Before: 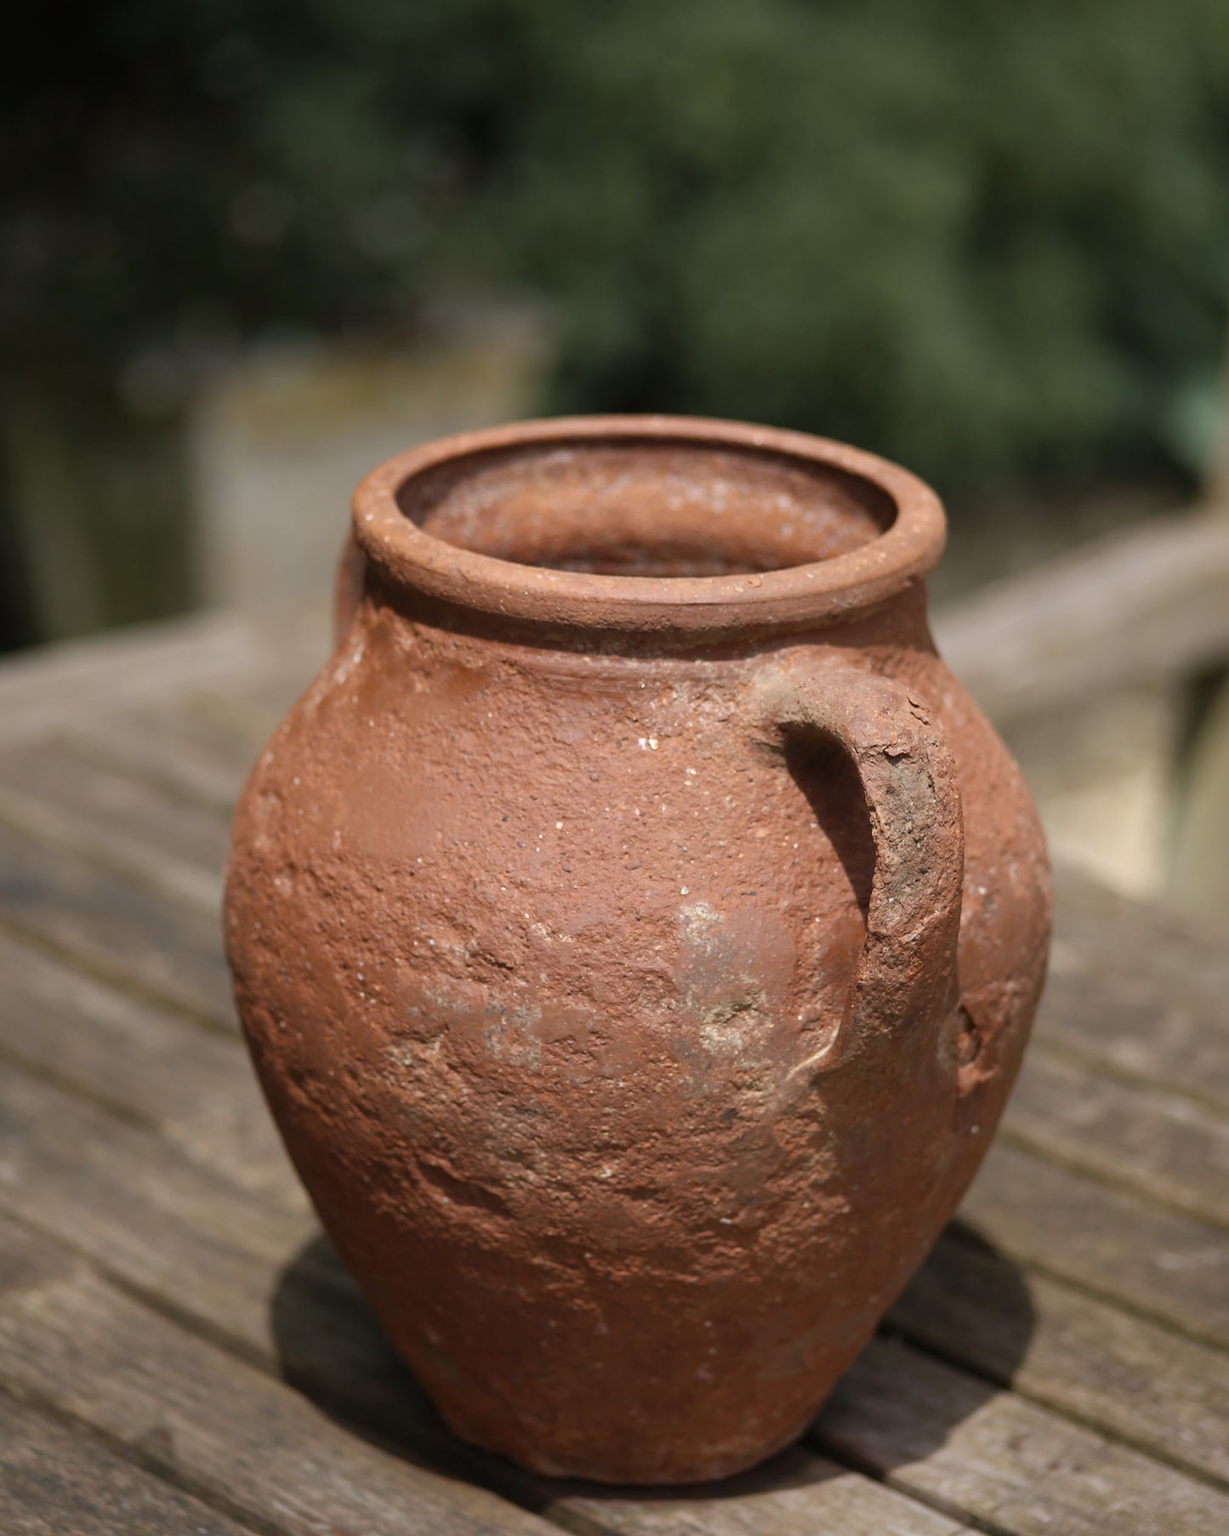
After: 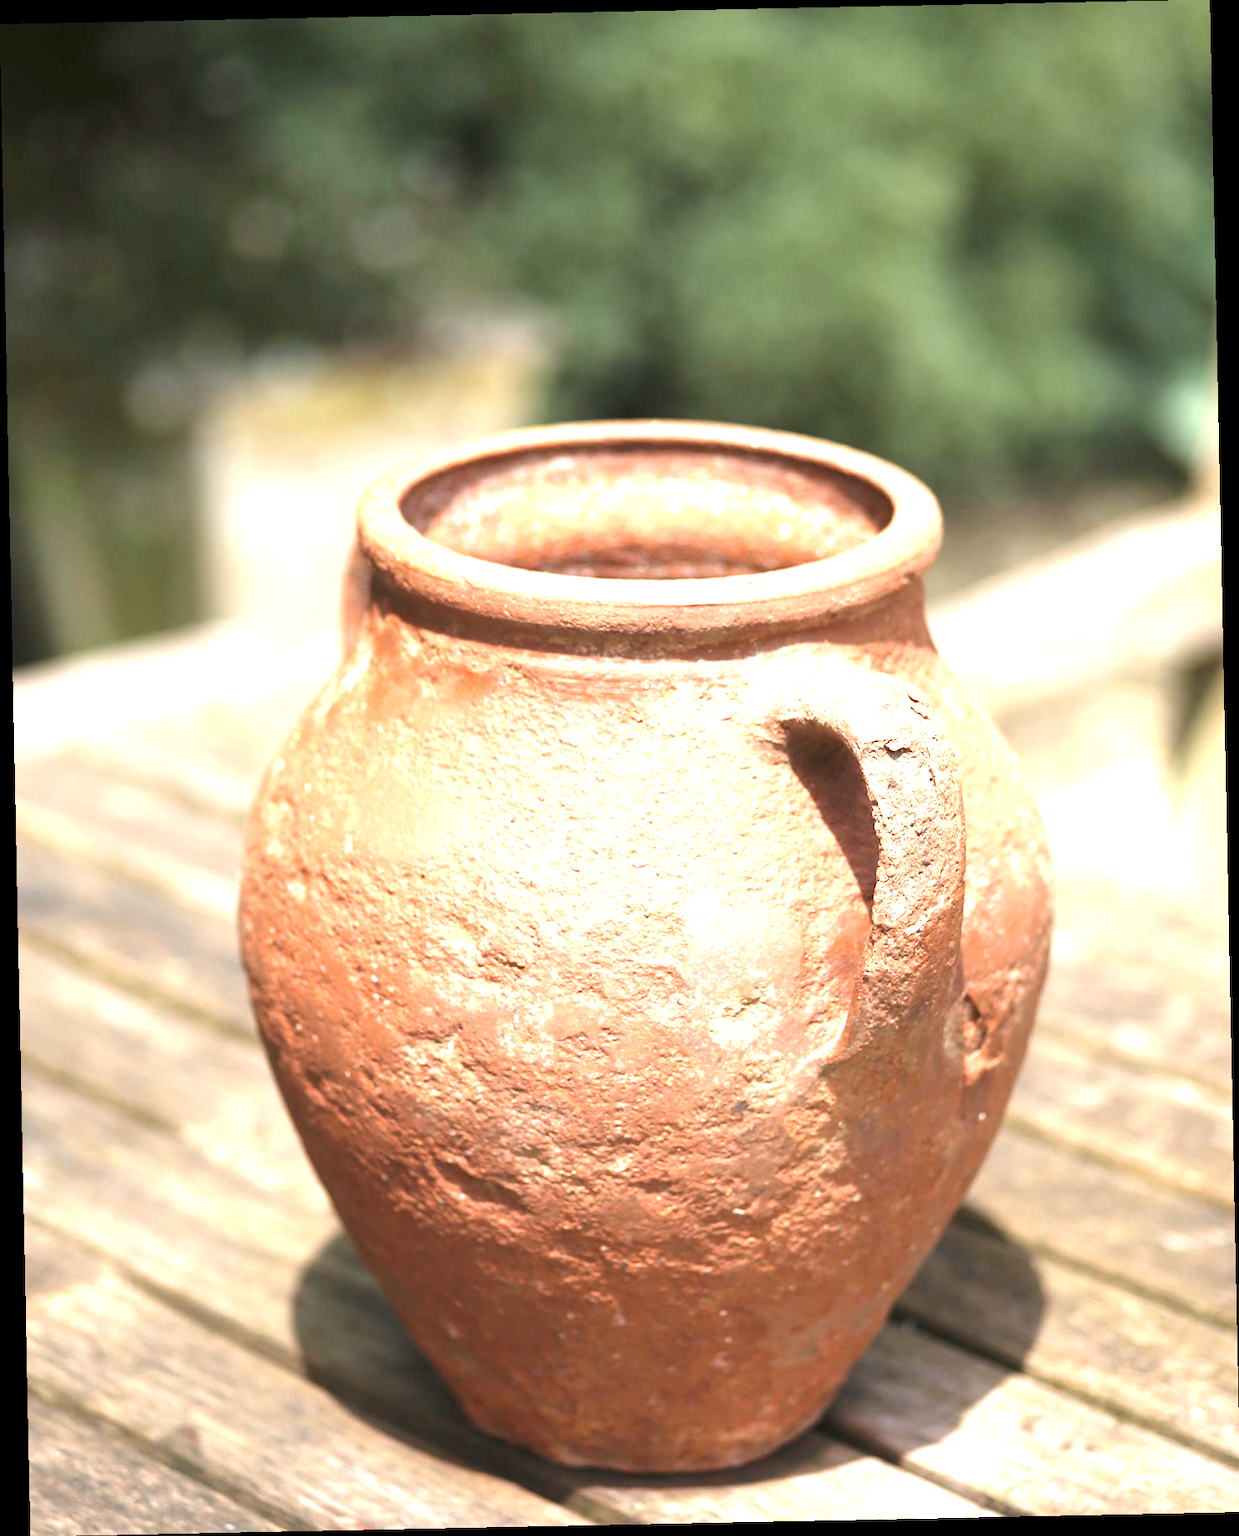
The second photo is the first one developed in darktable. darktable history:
exposure: exposure 2.25 EV, compensate highlight preservation false
rotate and perspective: rotation -1.17°, automatic cropping off
